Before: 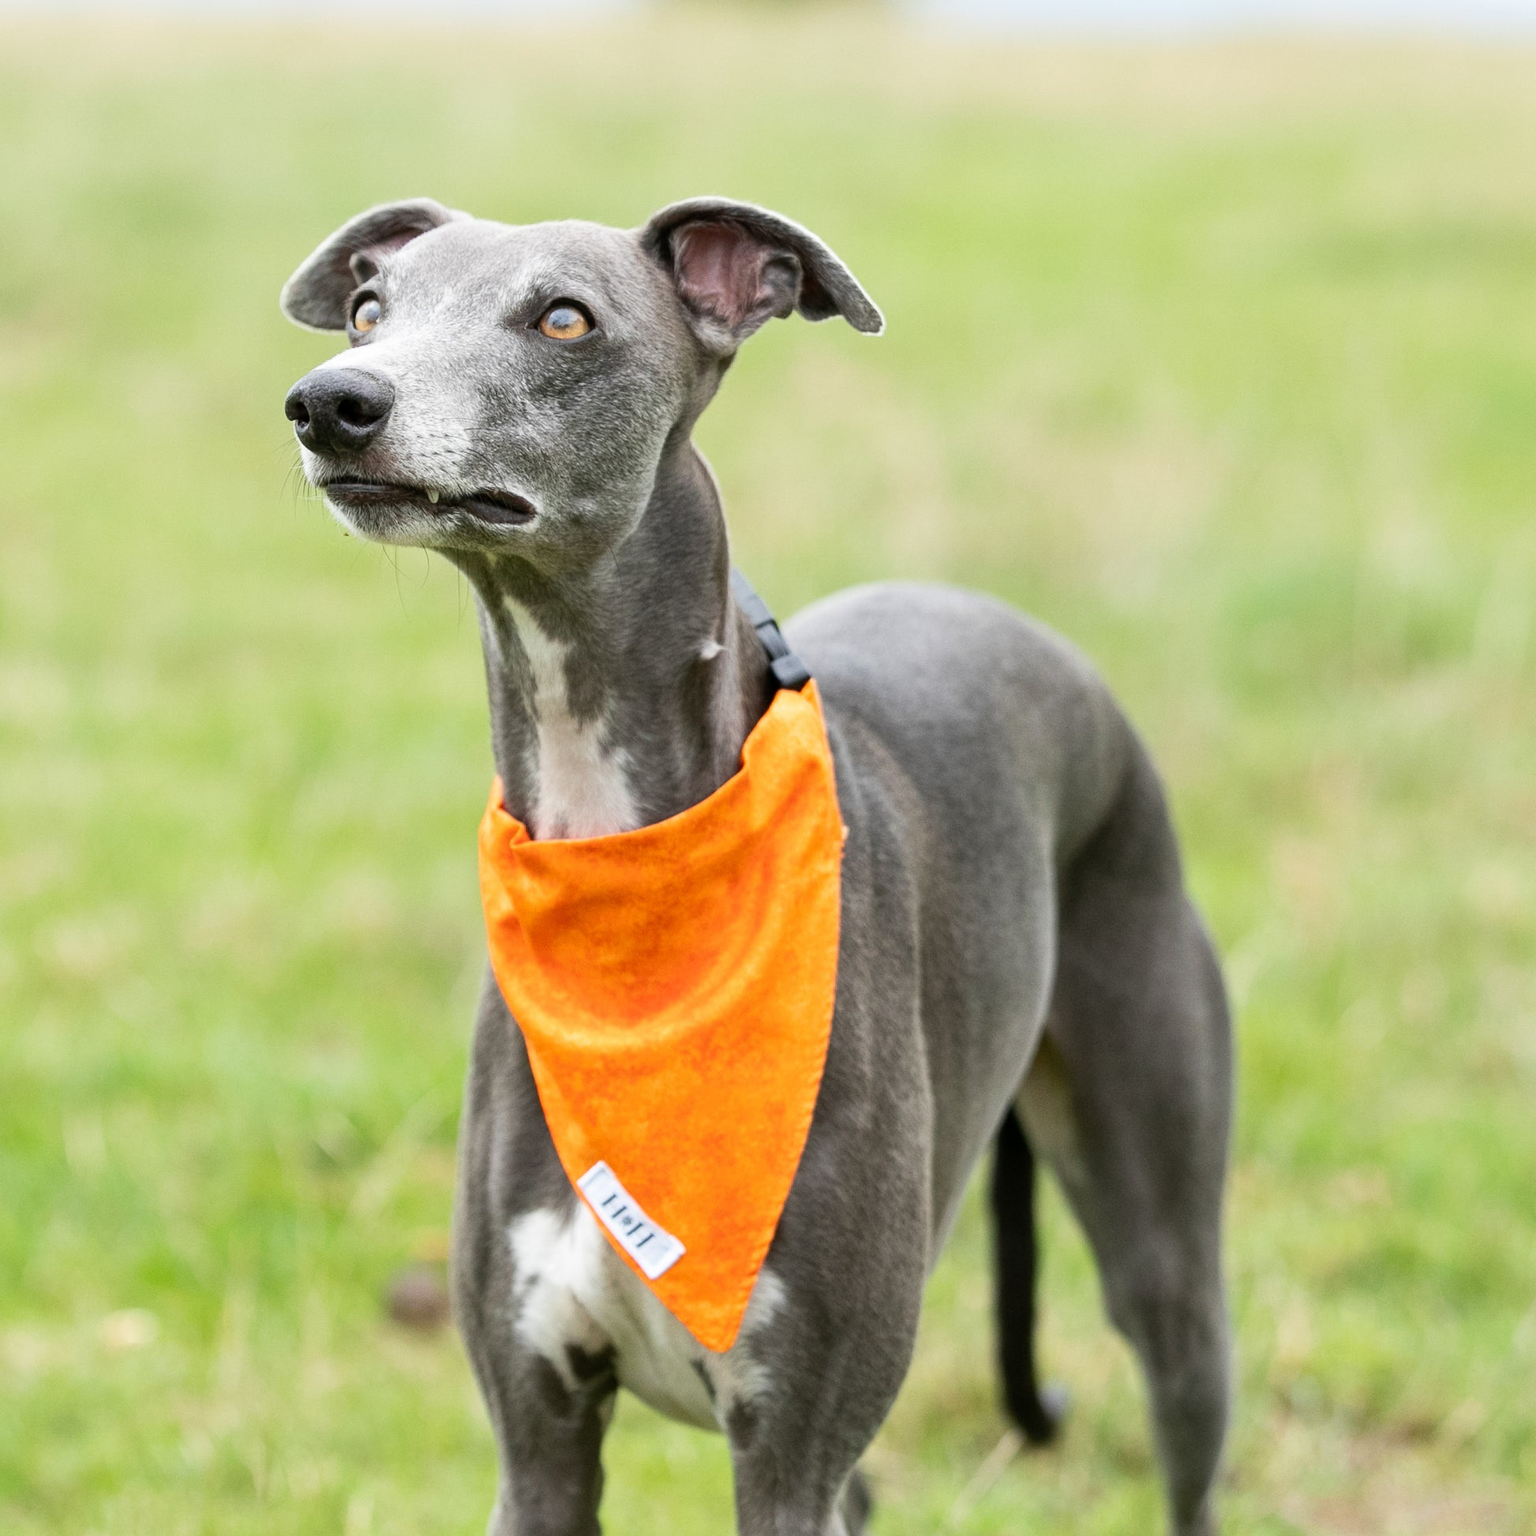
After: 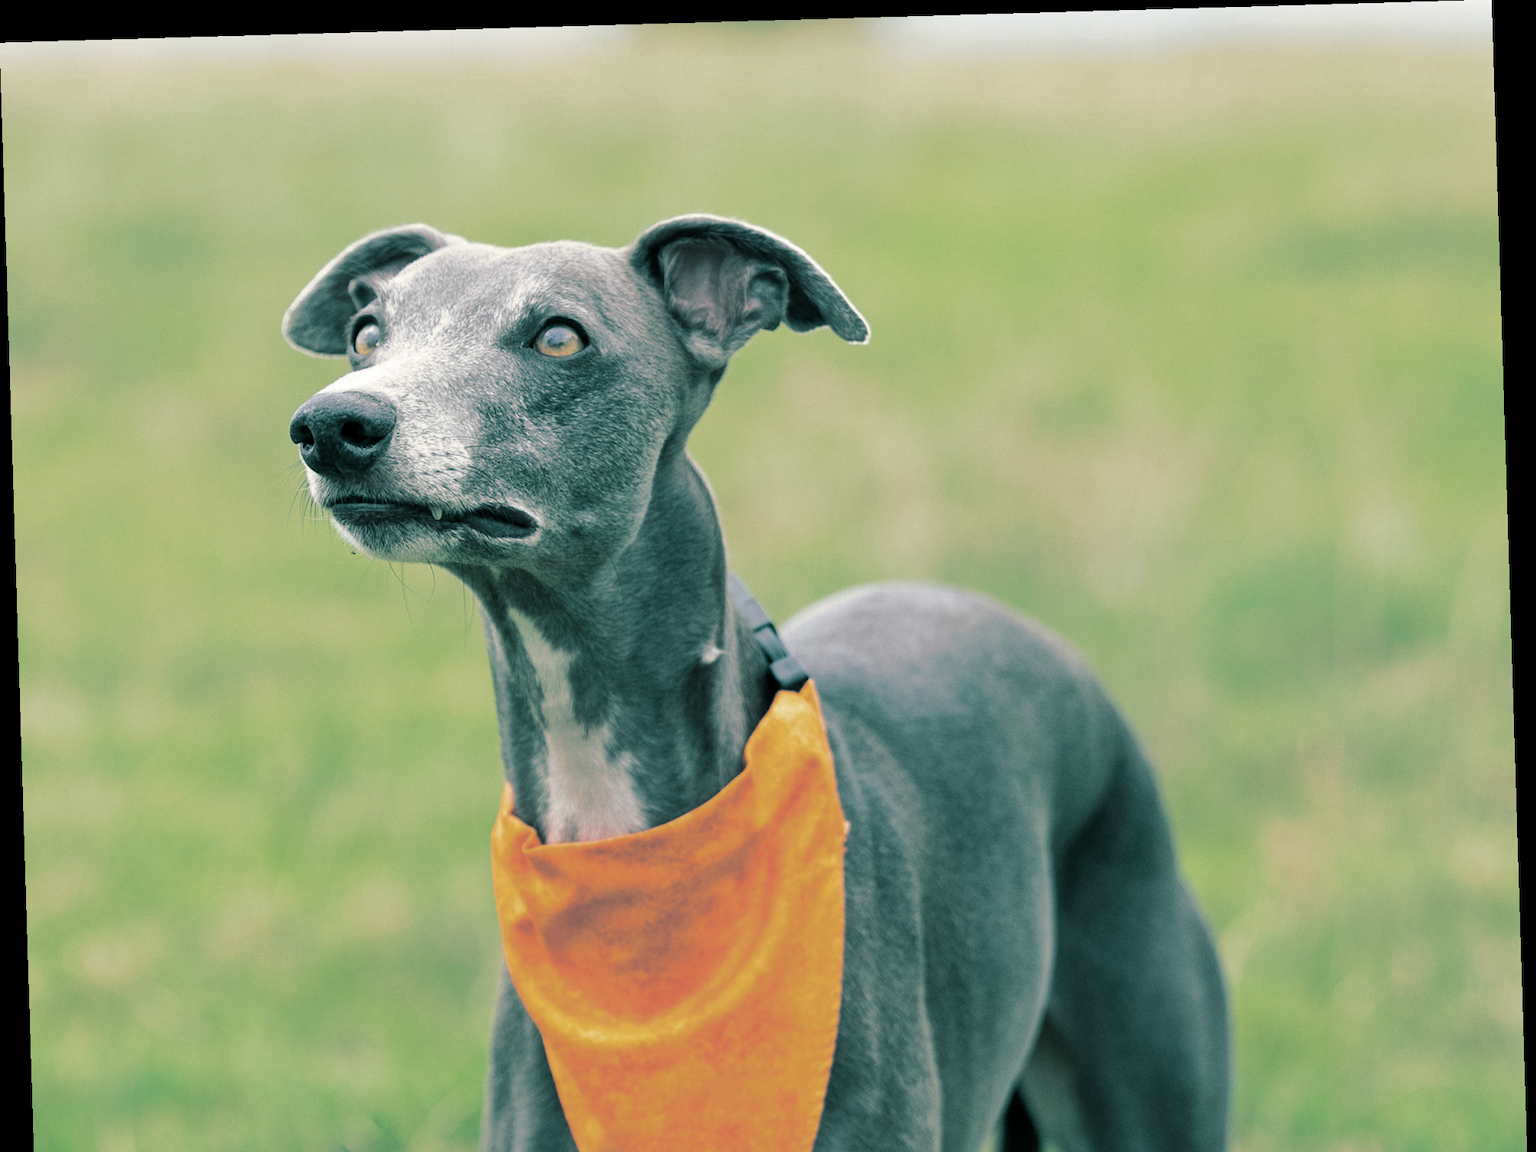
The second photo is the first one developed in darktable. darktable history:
tone curve: curves: ch0 [(0, 0) (0.568, 0.517) (0.8, 0.717) (1, 1)]
split-toning: shadows › hue 186.43°, highlights › hue 49.29°, compress 30.29%
rotate and perspective: rotation -1.77°, lens shift (horizontal) 0.004, automatic cropping off
crop: bottom 24.967%
